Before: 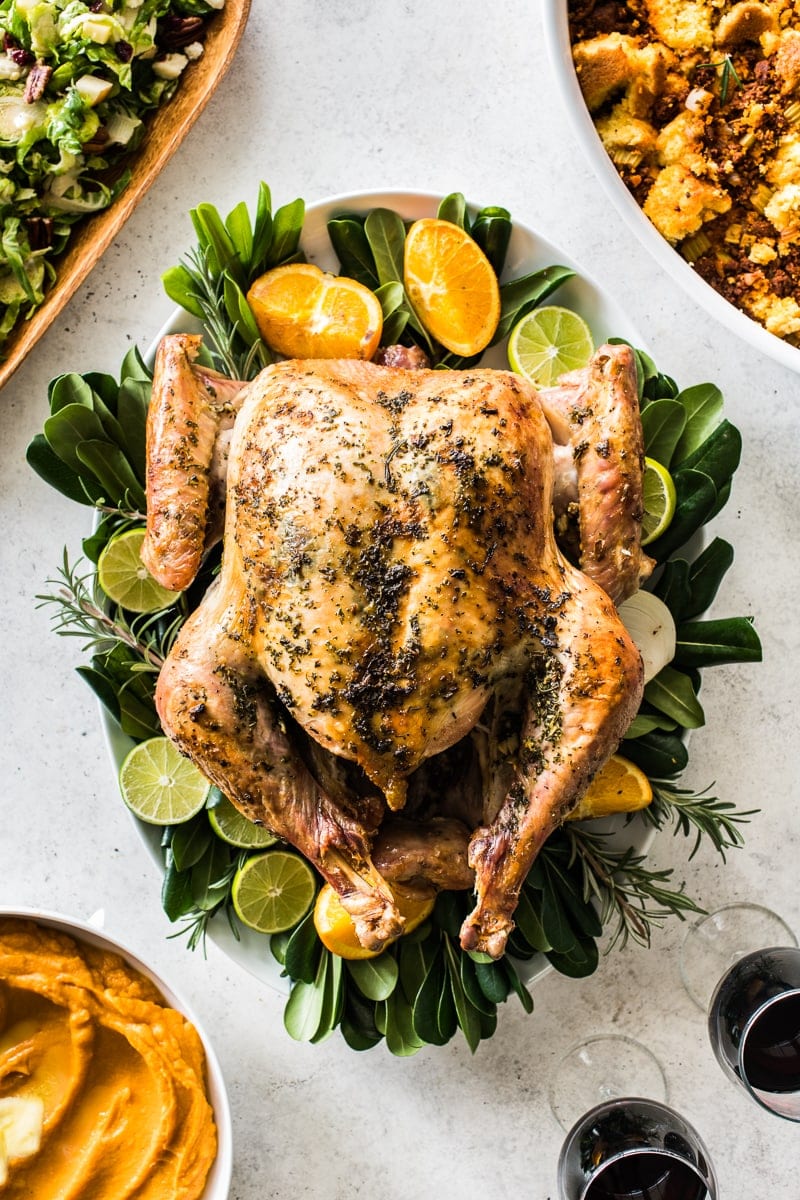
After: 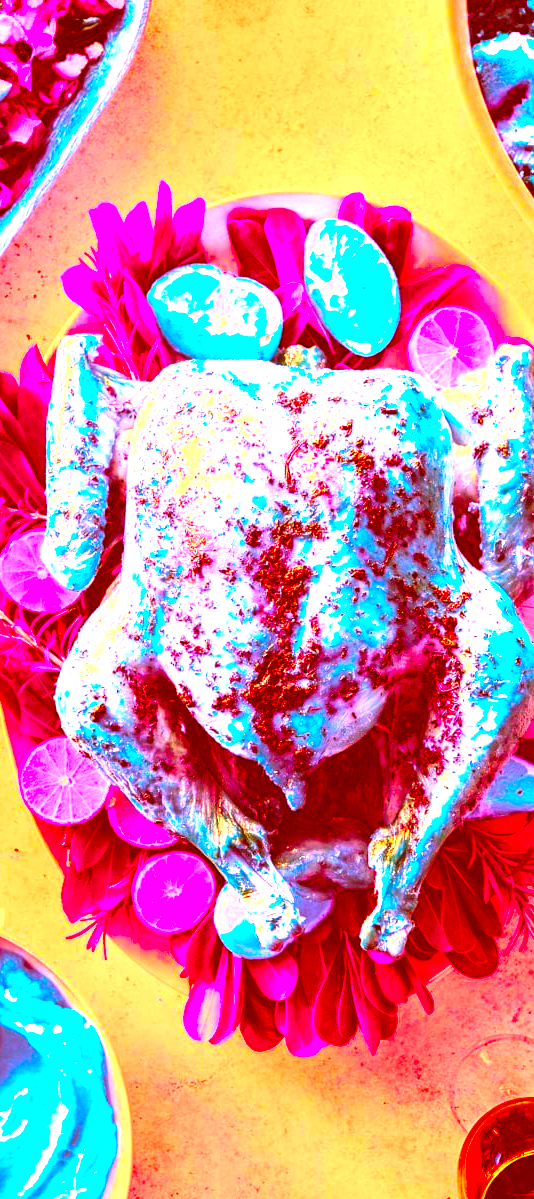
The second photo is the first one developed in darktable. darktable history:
color correction: highlights a* -39.03, highlights b* -39.85, shadows a* -39.79, shadows b* -39.31, saturation -2.95
crop and rotate: left 12.507%, right 20.692%
exposure: black level correction 0, exposure 1.45 EV, compensate highlight preservation false
